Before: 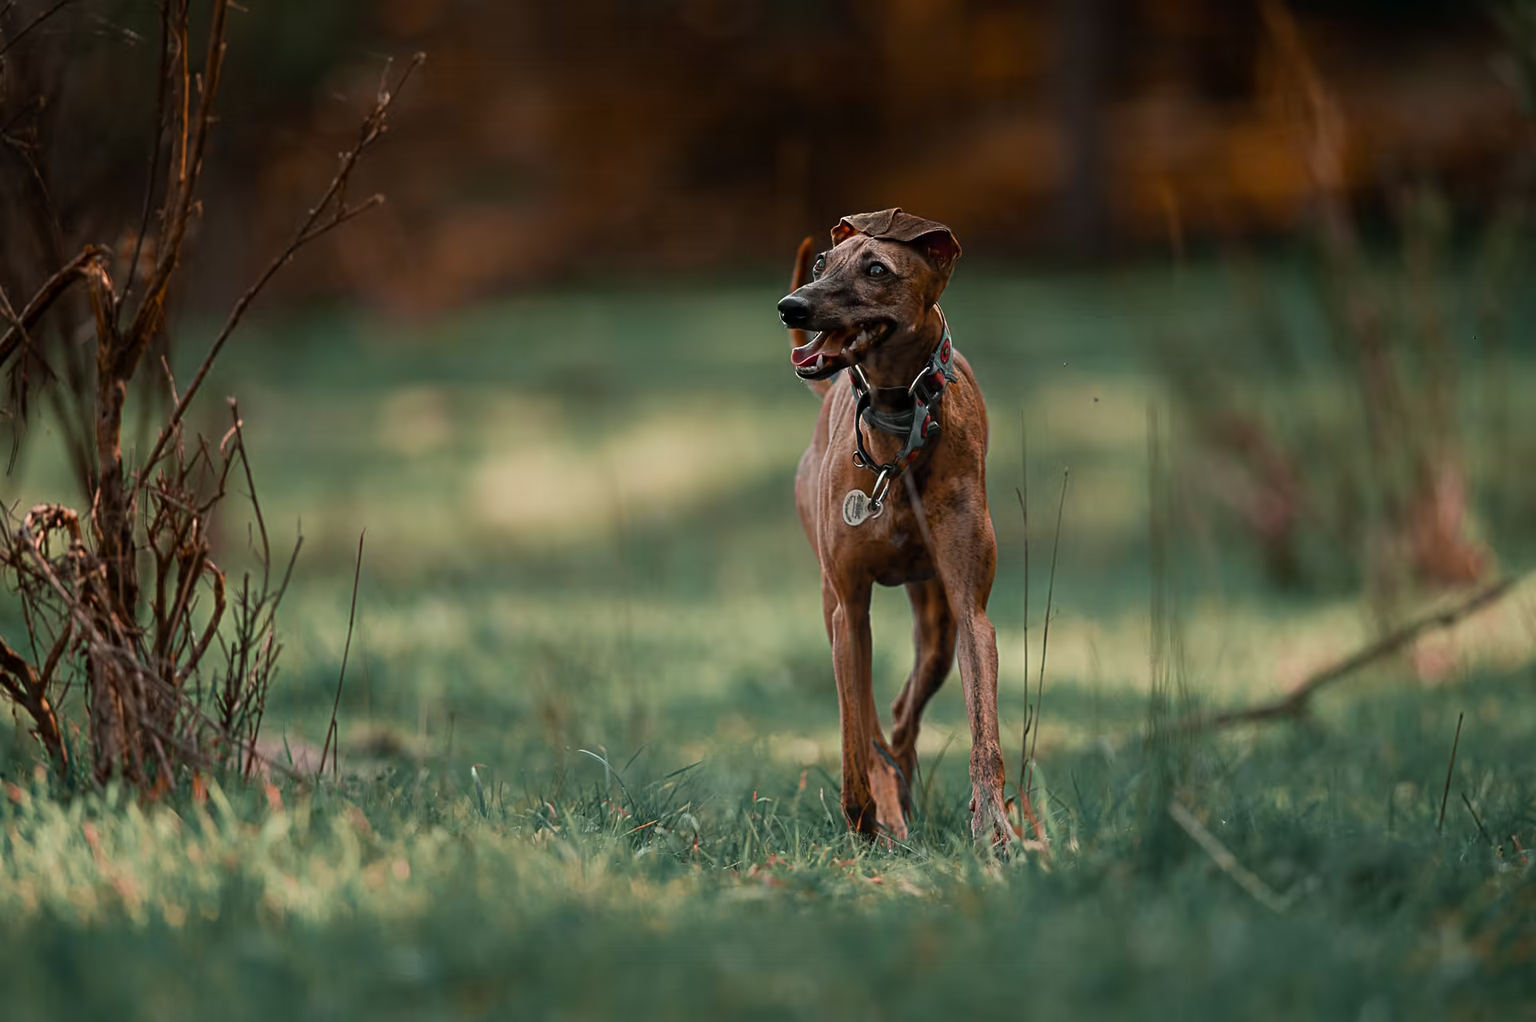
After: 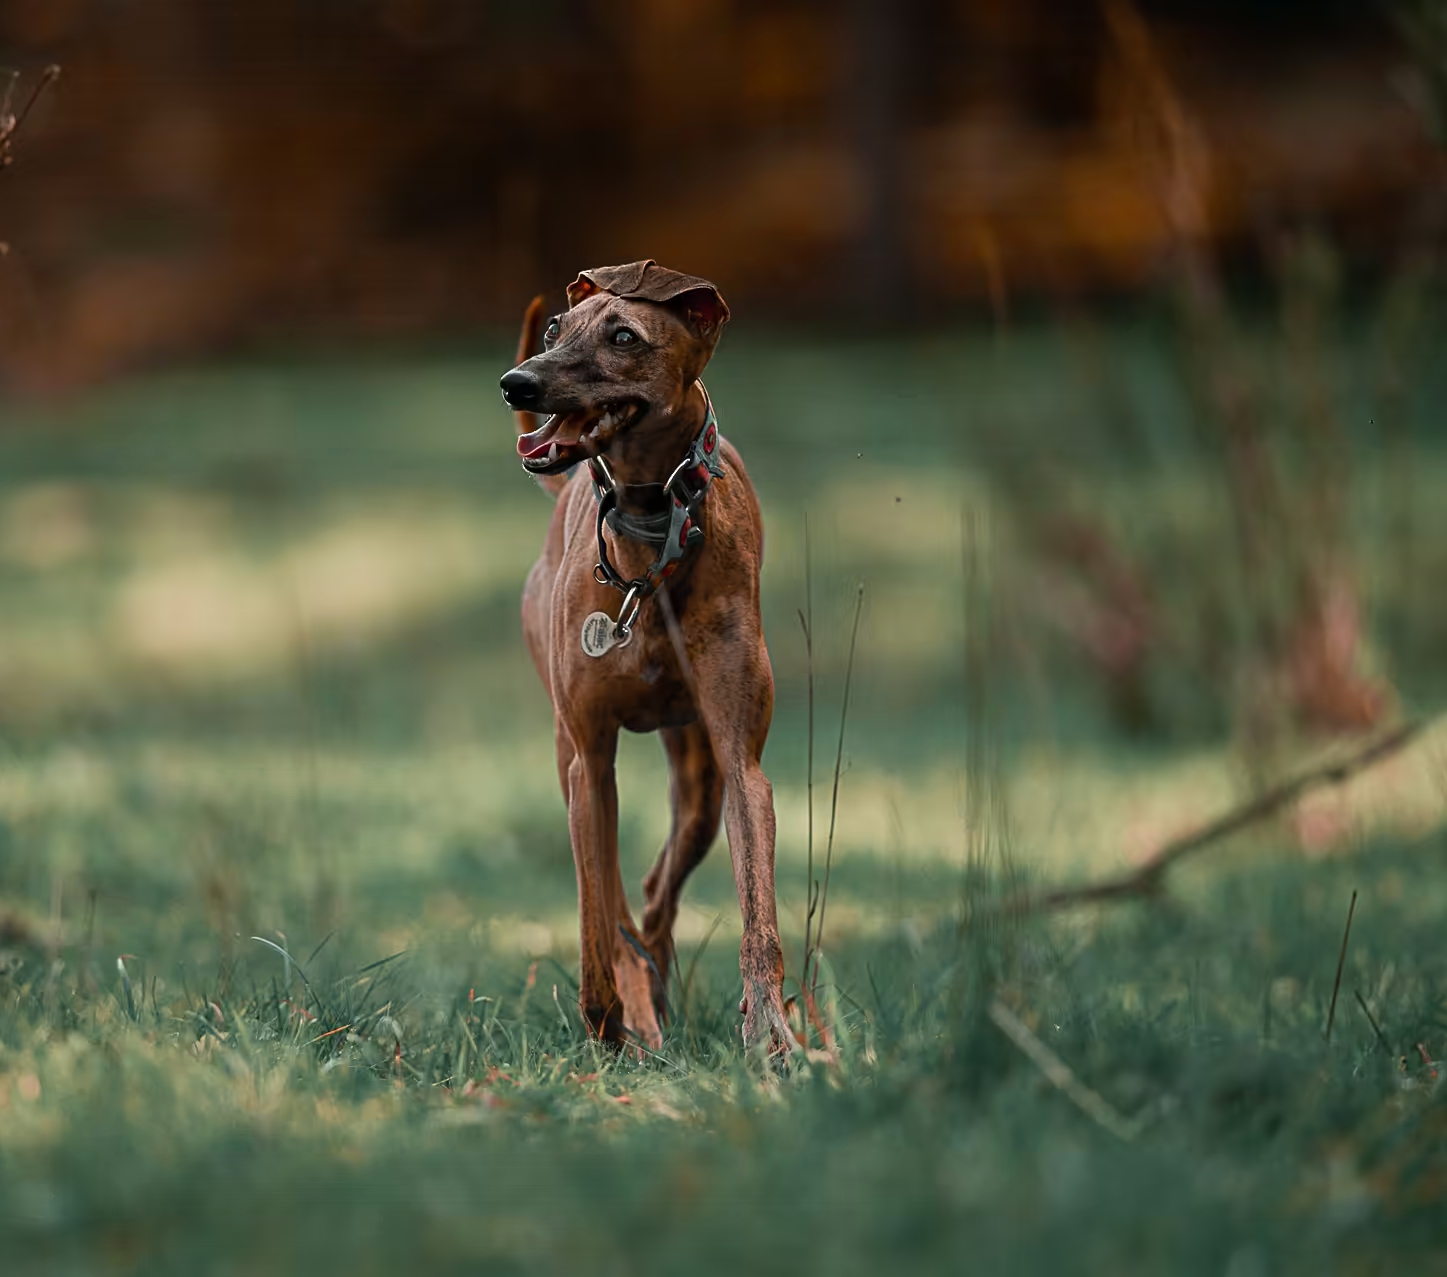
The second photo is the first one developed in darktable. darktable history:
crop and rotate: left 24.6%
levels: levels [0, 0.492, 0.984]
